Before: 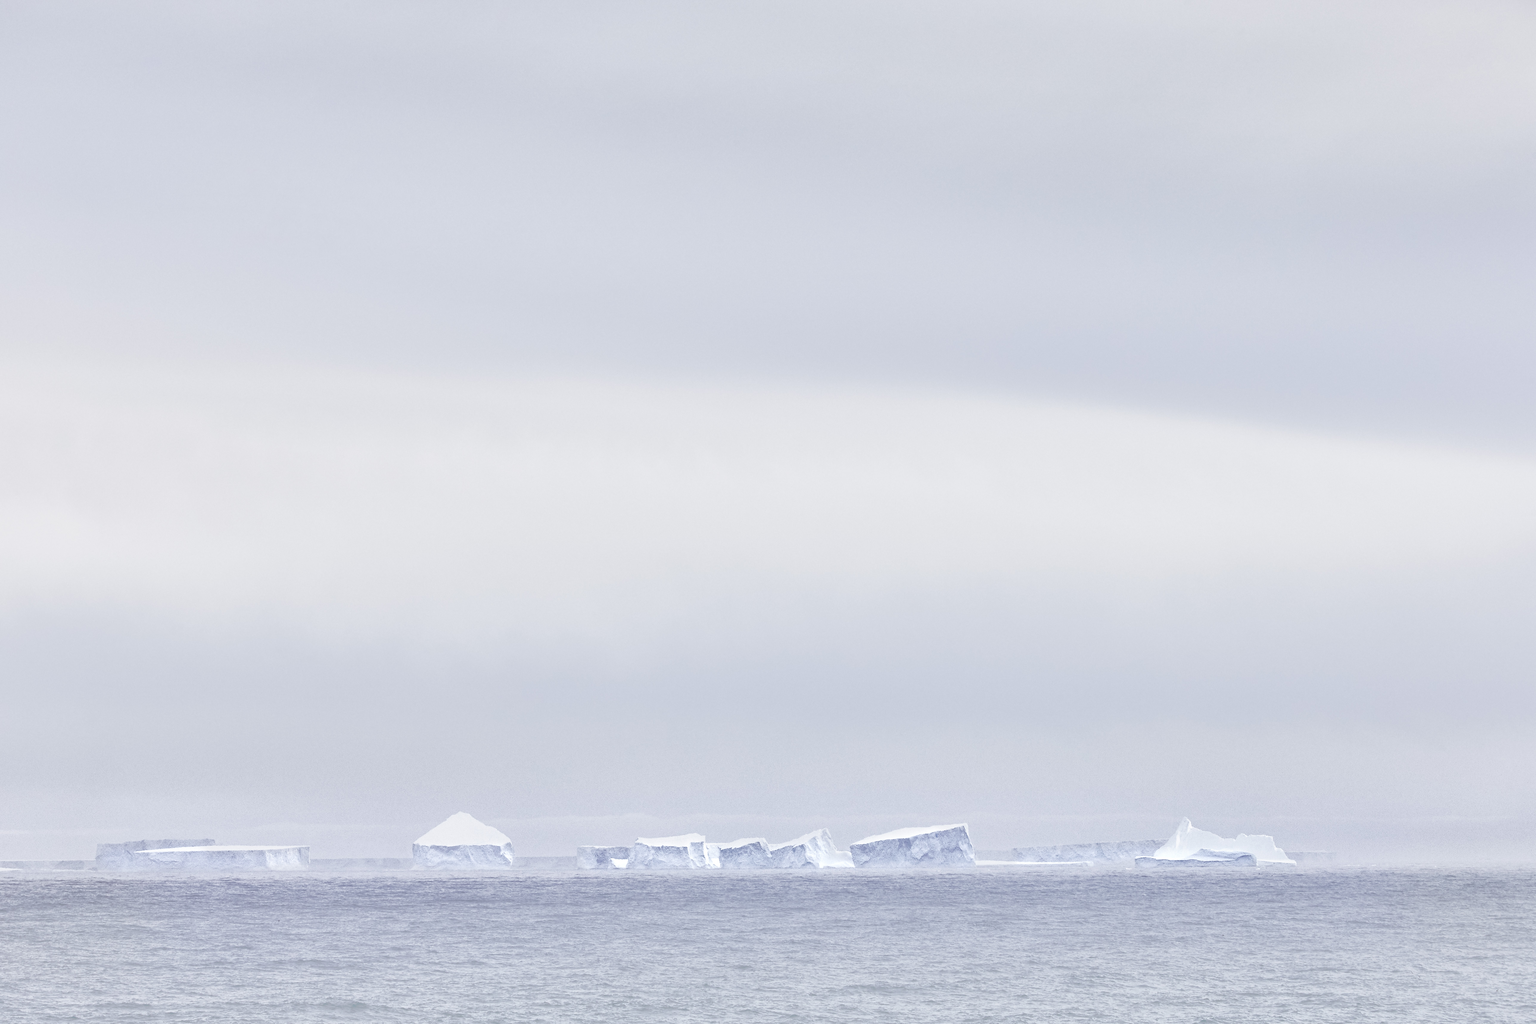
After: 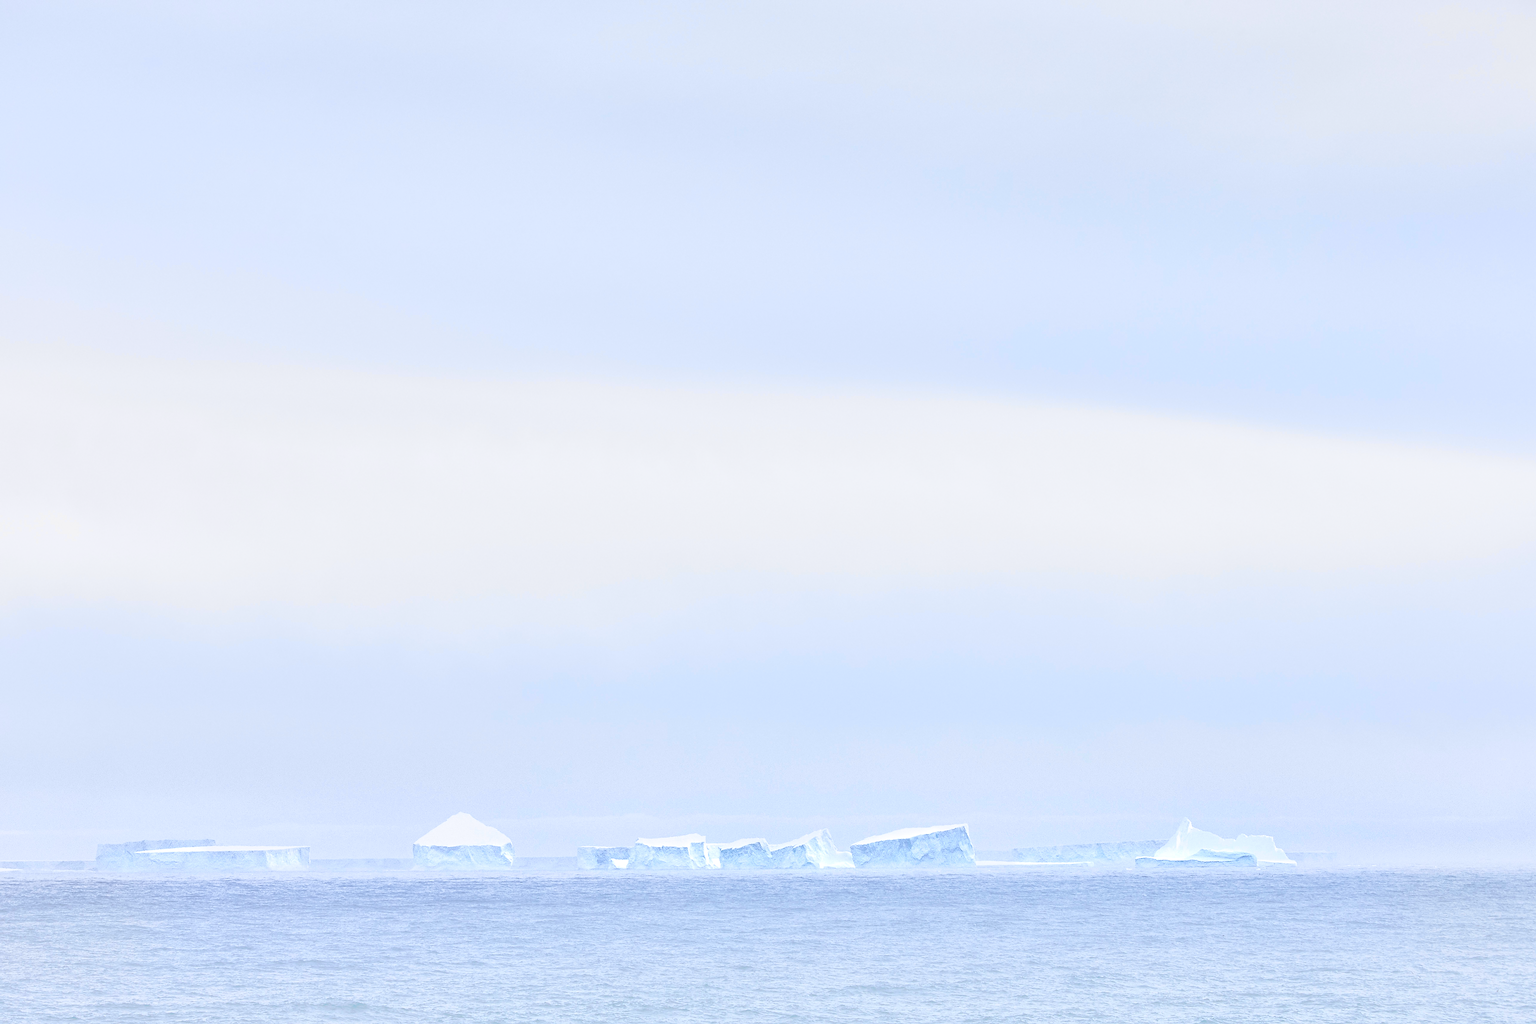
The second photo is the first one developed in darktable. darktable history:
sharpen: on, module defaults
tone equalizer: on, module defaults
contrast brightness saturation: contrast -0.114
tone curve: curves: ch0 [(0, 0) (0.23, 0.189) (0.486, 0.52) (0.822, 0.825) (0.994, 0.955)]; ch1 [(0, 0) (0.226, 0.261) (0.379, 0.442) (0.469, 0.468) (0.495, 0.498) (0.514, 0.509) (0.561, 0.603) (0.59, 0.656) (1, 1)]; ch2 [(0, 0) (0.269, 0.299) (0.459, 0.43) (0.498, 0.5) (0.523, 0.52) (0.586, 0.569) (0.635, 0.617) (0.659, 0.681) (0.718, 0.764) (1, 1)], color space Lab, independent channels, preserve colors none
exposure: black level correction 0.001, exposure 0.5 EV, compensate highlight preservation false
